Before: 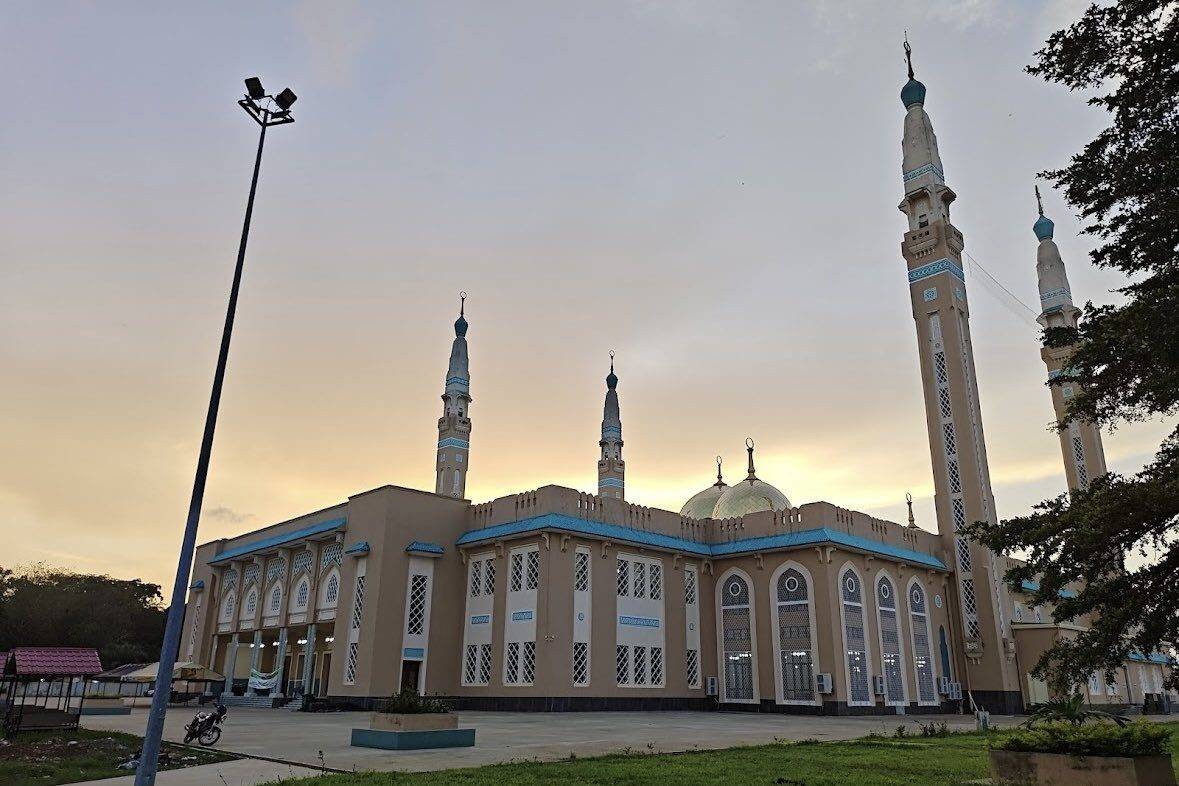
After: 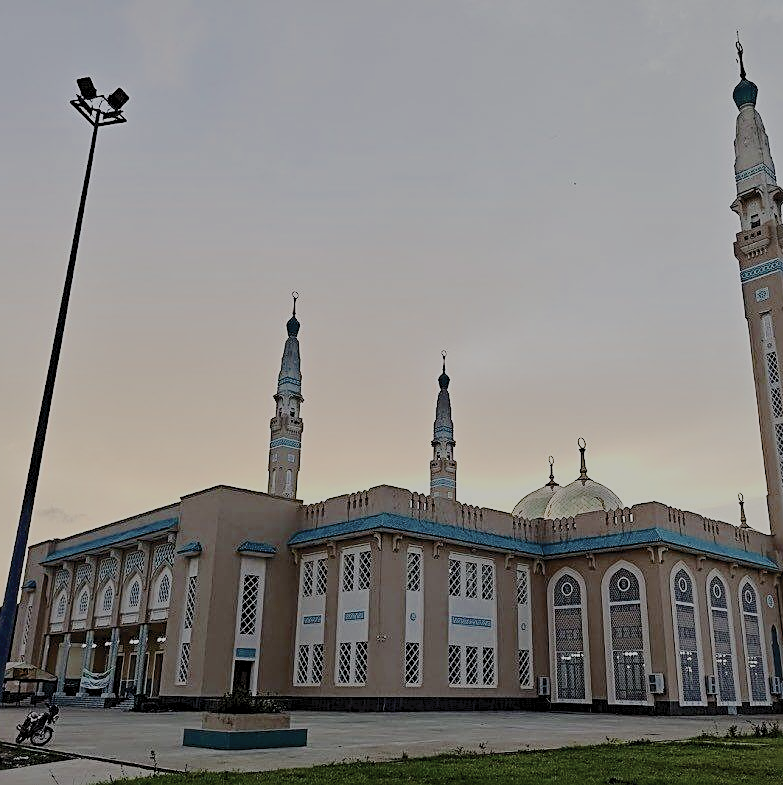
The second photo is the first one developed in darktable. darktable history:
exposure: black level correction 0.002, exposure -0.198 EV, compensate exposure bias true, compensate highlight preservation false
tone curve: curves: ch0 [(0, 0) (0.003, 0.048) (0.011, 0.055) (0.025, 0.065) (0.044, 0.089) (0.069, 0.111) (0.1, 0.132) (0.136, 0.163) (0.177, 0.21) (0.224, 0.259) (0.277, 0.323) (0.335, 0.385) (0.399, 0.442) (0.468, 0.508) (0.543, 0.578) (0.623, 0.648) (0.709, 0.716) (0.801, 0.781) (0.898, 0.845) (1, 1)], color space Lab, independent channels, preserve colors none
sharpen: on, module defaults
crop and rotate: left 14.326%, right 19.178%
contrast brightness saturation: contrast 0.251, saturation -0.323
filmic rgb: black relative exposure -7.96 EV, white relative exposure 8.02 EV, target black luminance 0%, hardness 2.47, latitude 76.22%, contrast 0.568, shadows ↔ highlights balance 0.003%
color balance rgb: linear chroma grading › global chroma 14.983%, perceptual saturation grading › global saturation 0.075%, perceptual saturation grading › highlights -18.563%, perceptual saturation grading › mid-tones 6.791%, perceptual saturation grading › shadows 28.027%, global vibrance 9.932%, contrast 14.485%, saturation formula JzAzBz (2021)
